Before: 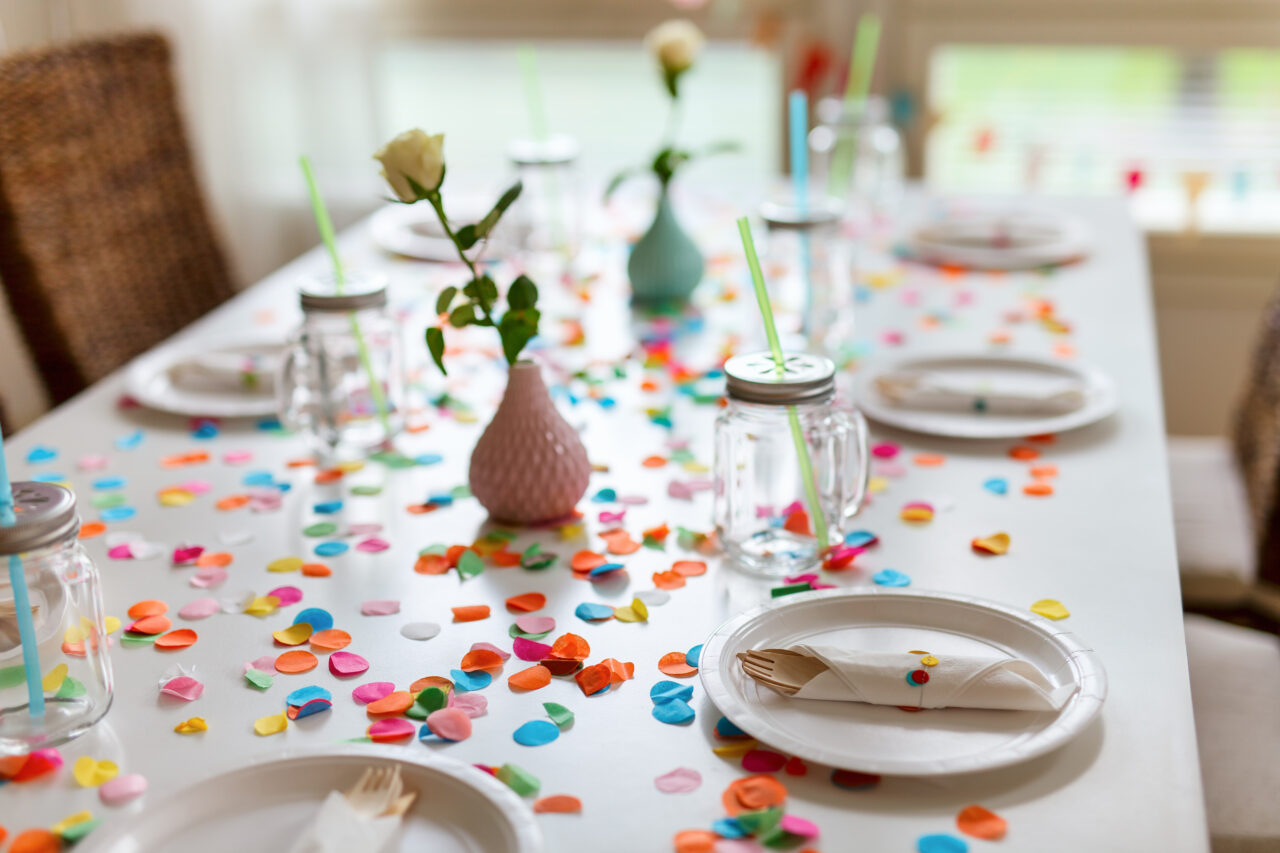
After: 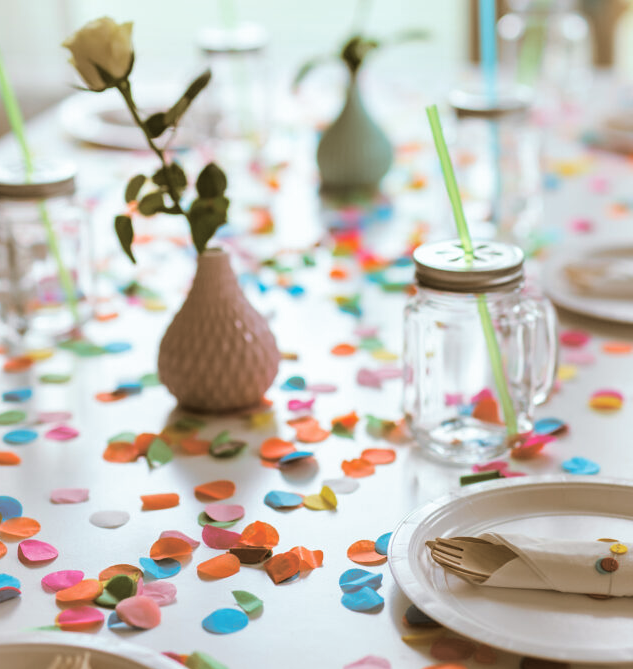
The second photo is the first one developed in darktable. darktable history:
split-toning: shadows › hue 37.98°, highlights › hue 185.58°, balance -55.261
crop and rotate: angle 0.02°, left 24.353%, top 13.219%, right 26.156%, bottom 8.224%
